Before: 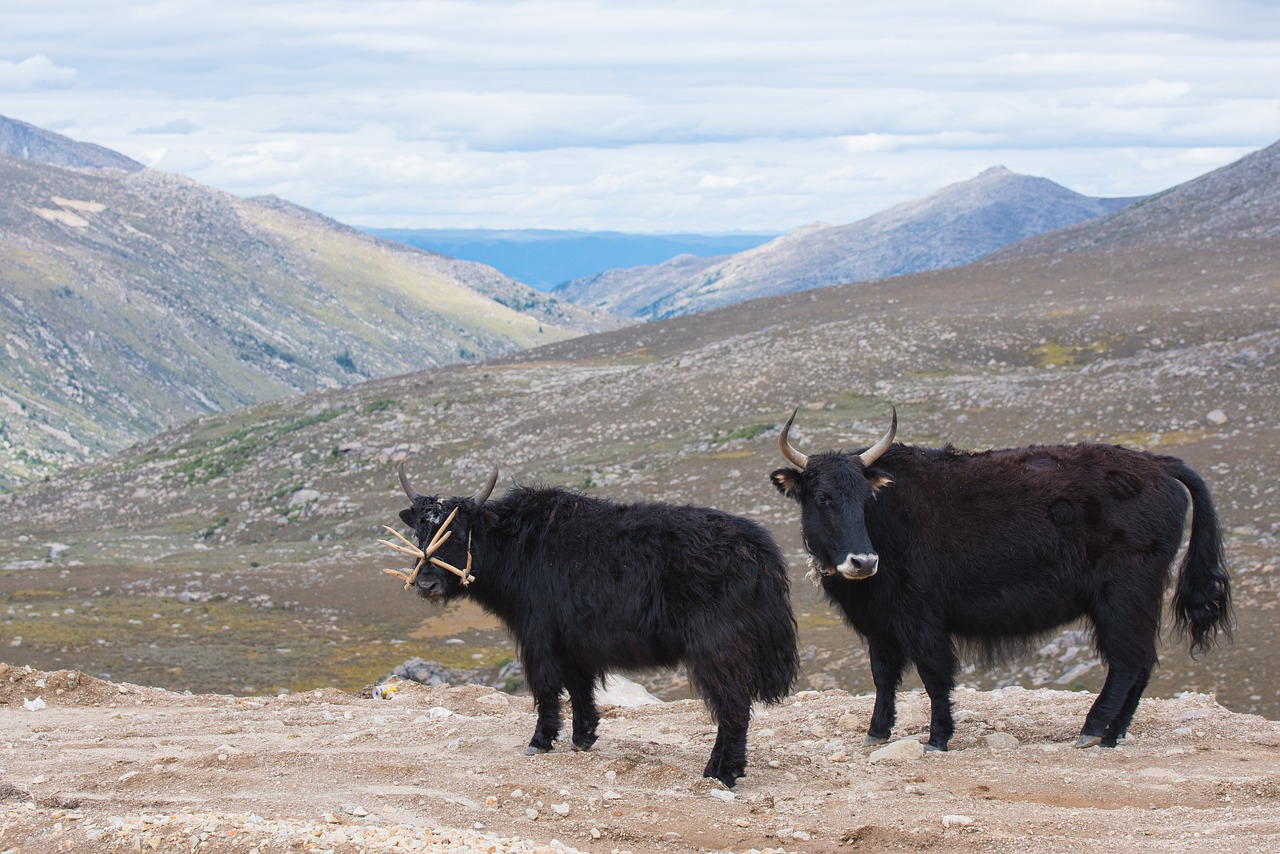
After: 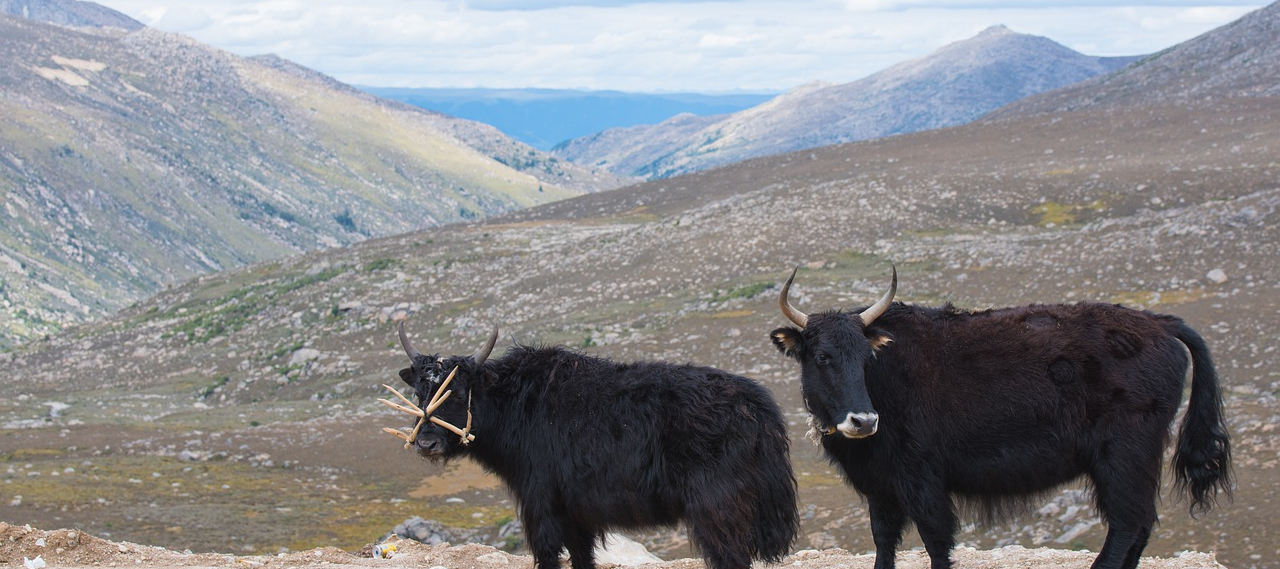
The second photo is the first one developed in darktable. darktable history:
crop: top 16.513%, bottom 16.743%
